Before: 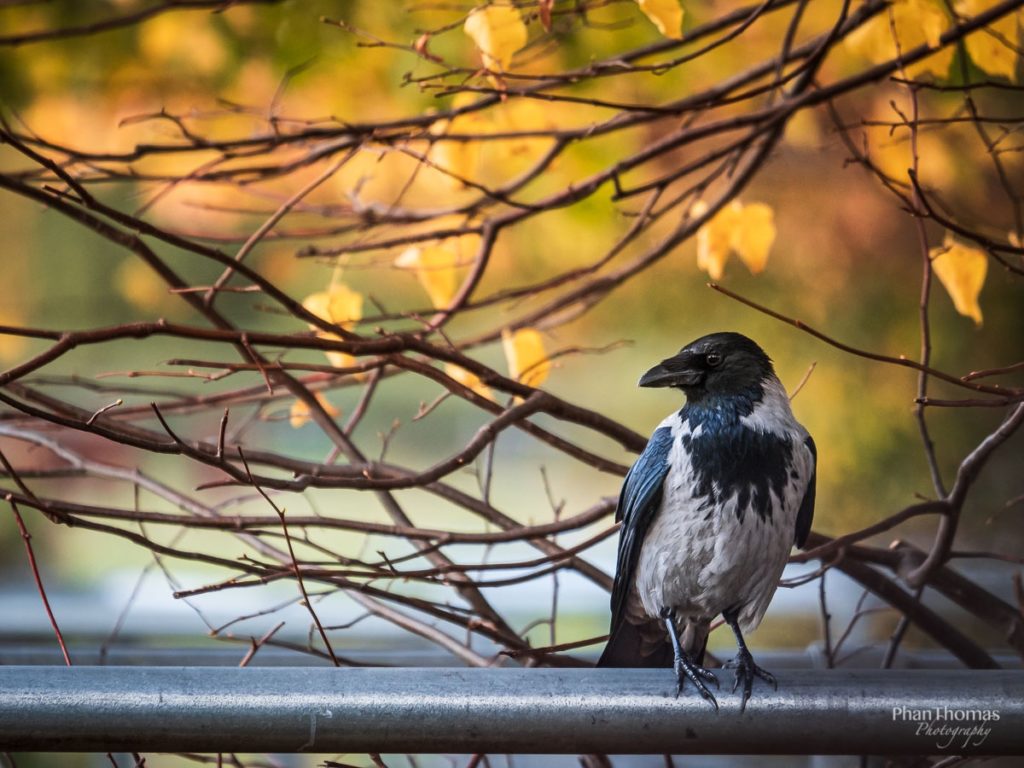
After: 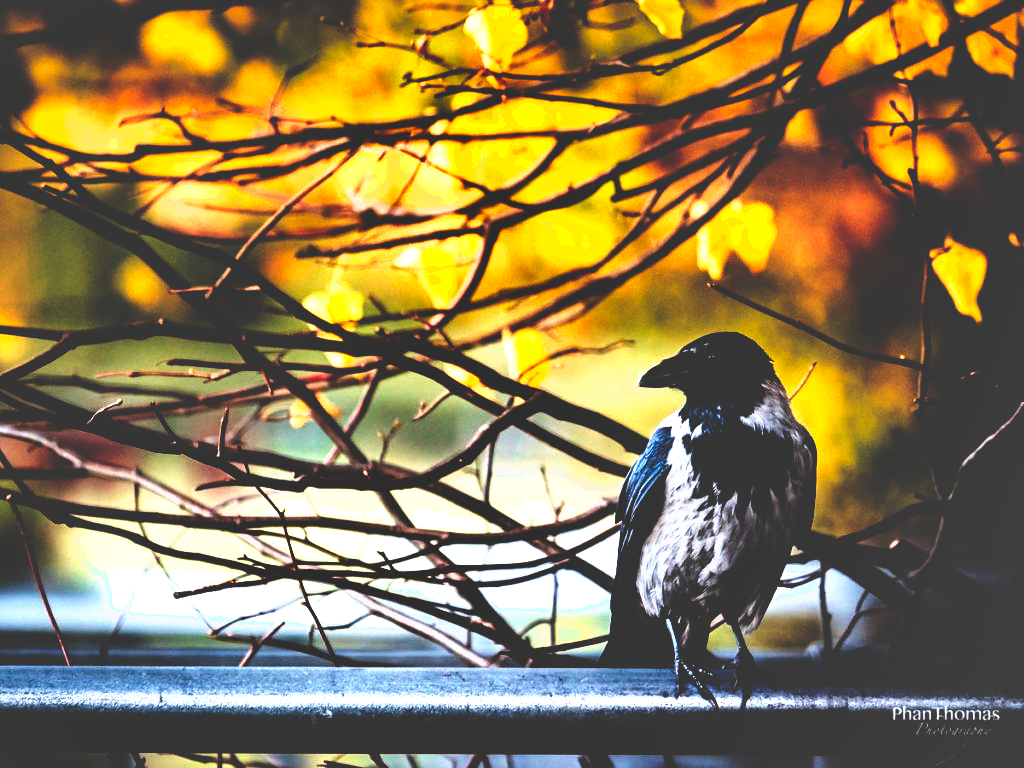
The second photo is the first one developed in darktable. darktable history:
tone equalizer: -8 EV -1.08 EV, -7 EV -1.01 EV, -6 EV -0.867 EV, -5 EV -0.578 EV, -3 EV 0.578 EV, -2 EV 0.867 EV, -1 EV 1.01 EV, +0 EV 1.08 EV, edges refinement/feathering 500, mask exposure compensation -1.57 EV, preserve details no
shadows and highlights: shadows 43.71, white point adjustment -1.46, soften with gaussian
base curve: curves: ch0 [(0, 0.036) (0.083, 0.04) (0.804, 1)], preserve colors none
